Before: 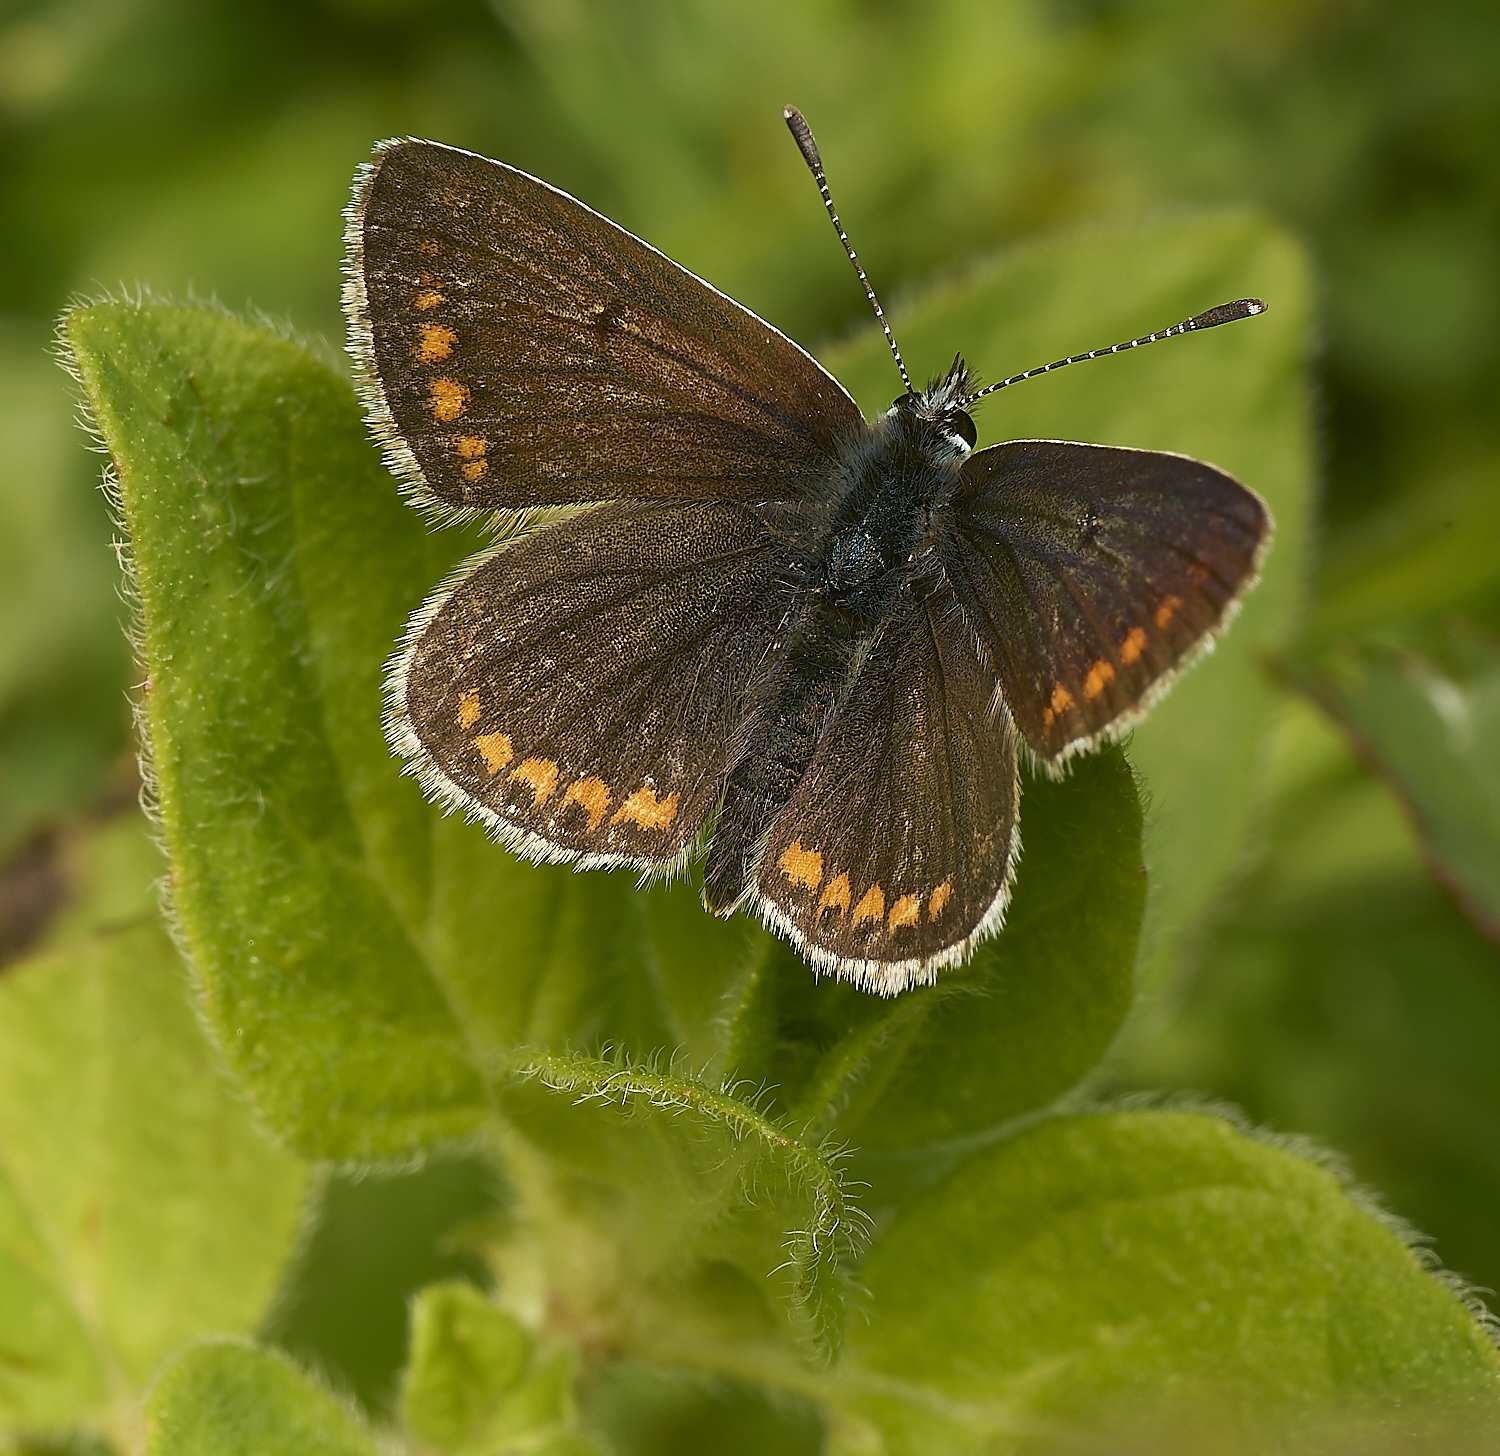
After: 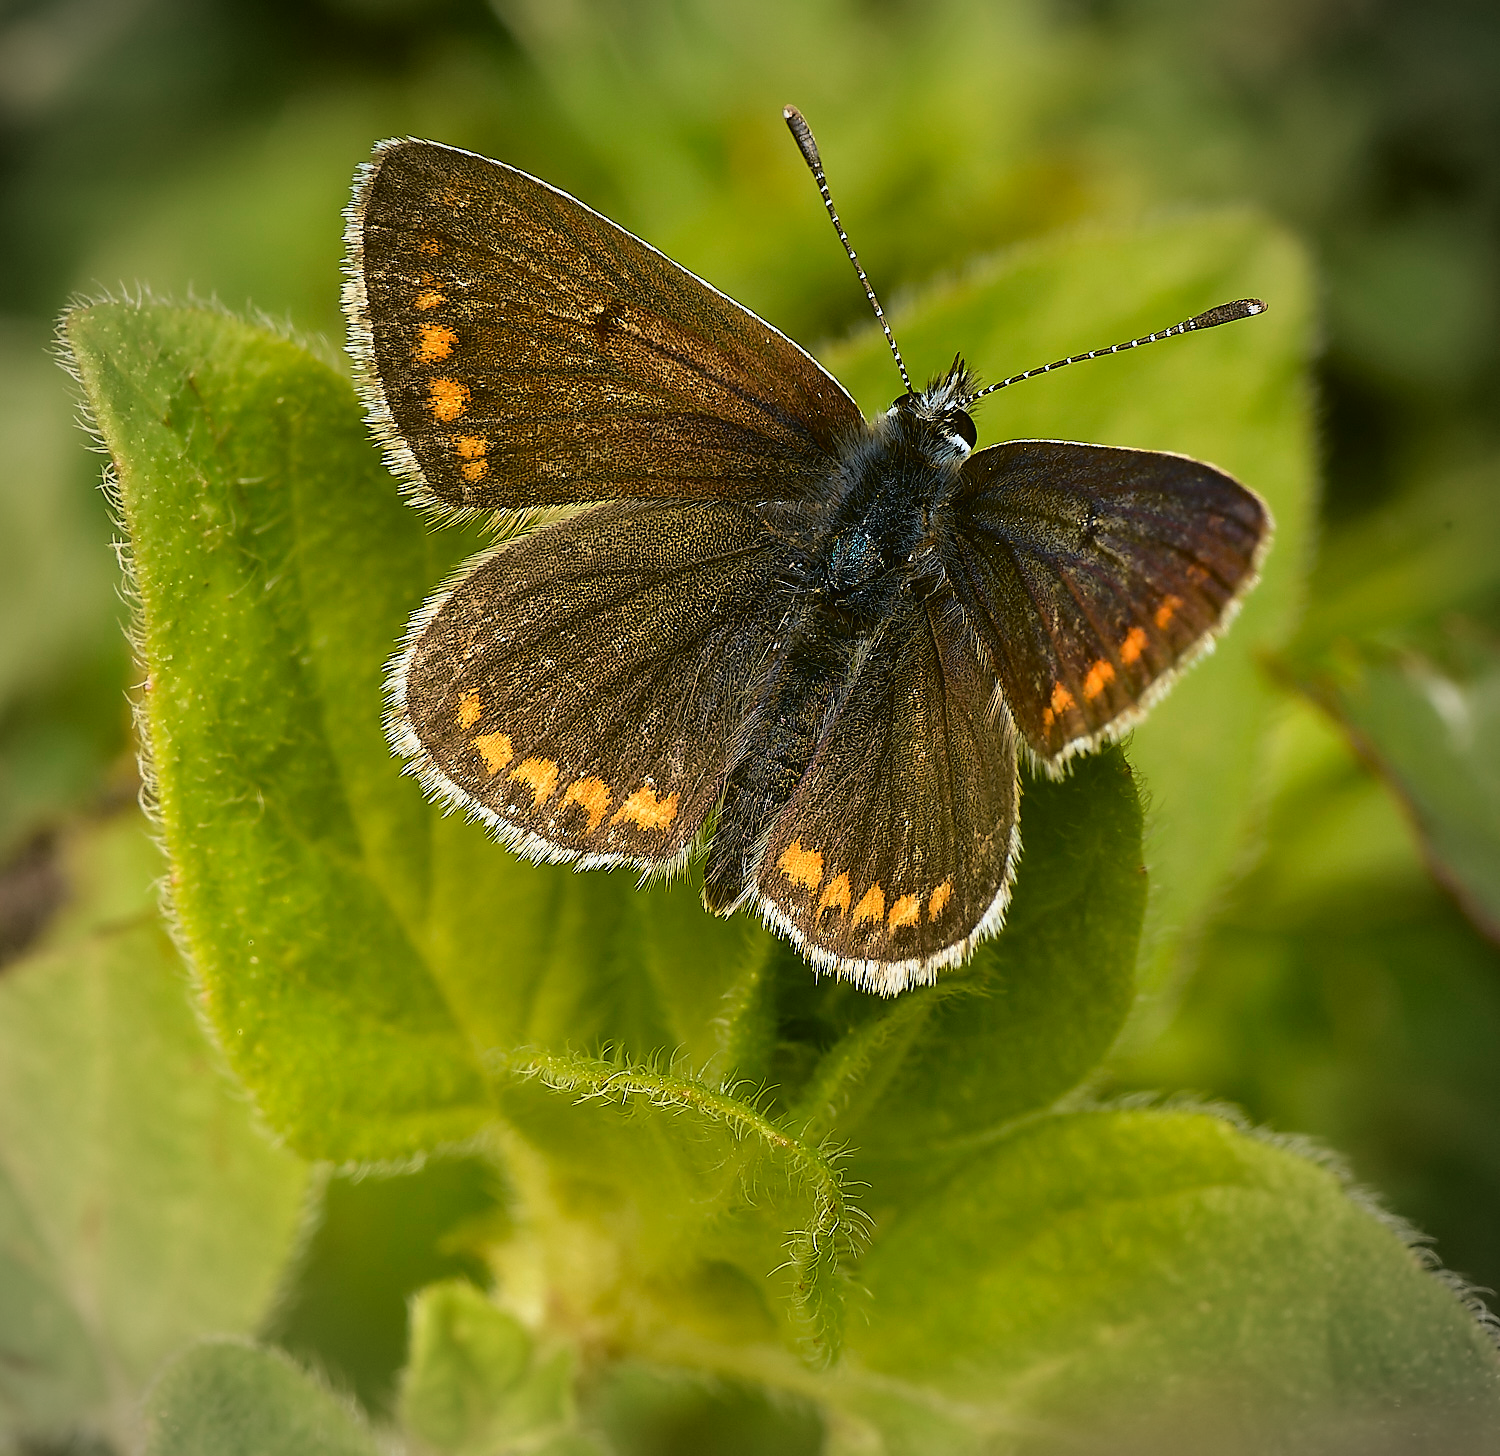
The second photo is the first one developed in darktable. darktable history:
color correction: highlights a* -0.772, highlights b* -8.92
vignetting: on, module defaults
tone curve: curves: ch0 [(0, 0.013) (0.129, 0.1) (0.327, 0.382) (0.489, 0.573) (0.66, 0.748) (0.858, 0.926) (1, 0.977)]; ch1 [(0, 0) (0.353, 0.344) (0.45, 0.46) (0.498, 0.498) (0.521, 0.512) (0.563, 0.559) (0.592, 0.585) (0.647, 0.68) (1, 1)]; ch2 [(0, 0) (0.333, 0.346) (0.375, 0.375) (0.427, 0.44) (0.476, 0.492) (0.511, 0.508) (0.528, 0.533) (0.579, 0.61) (0.612, 0.644) (0.66, 0.715) (1, 1)], color space Lab, independent channels, preserve colors none
